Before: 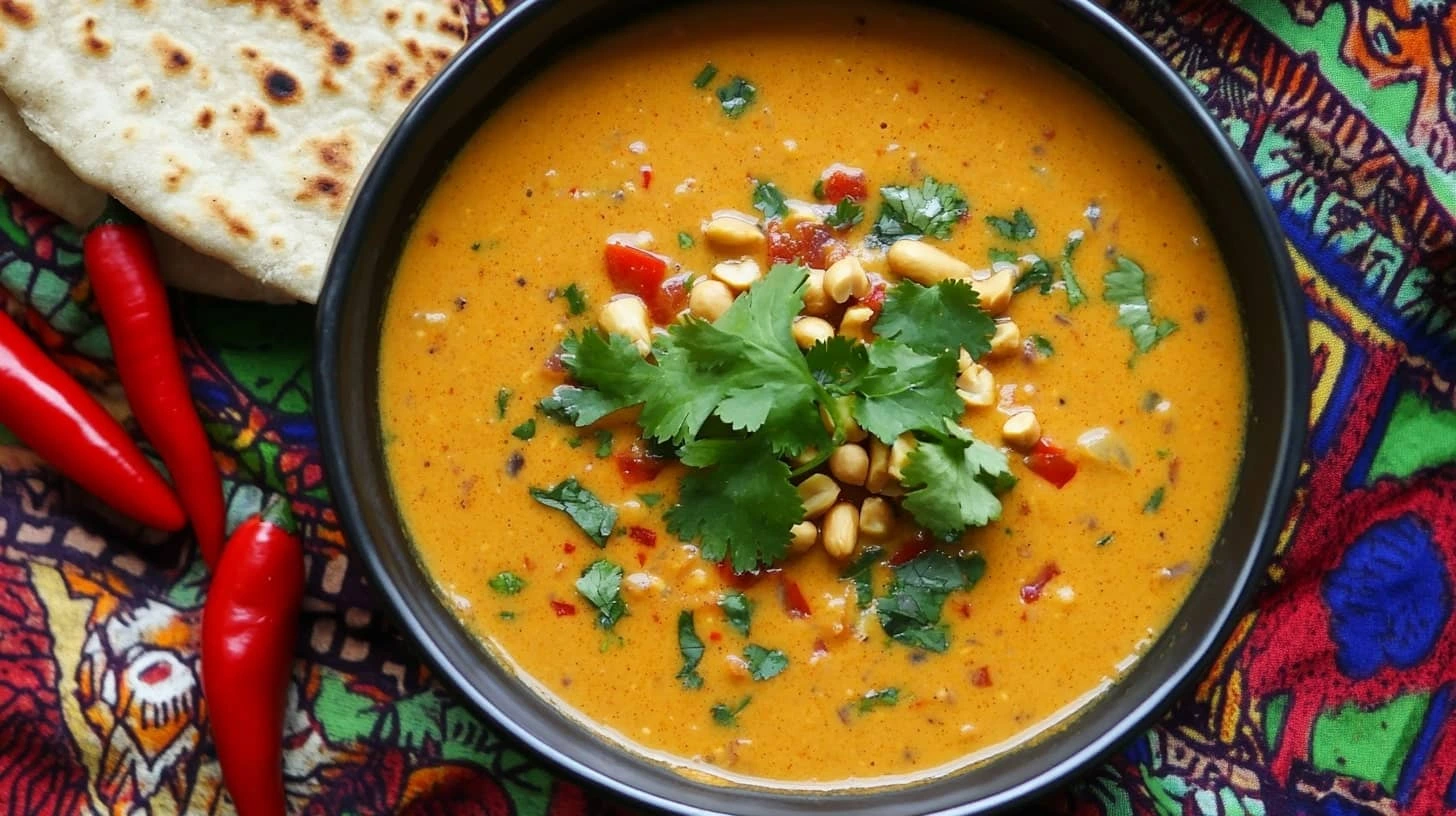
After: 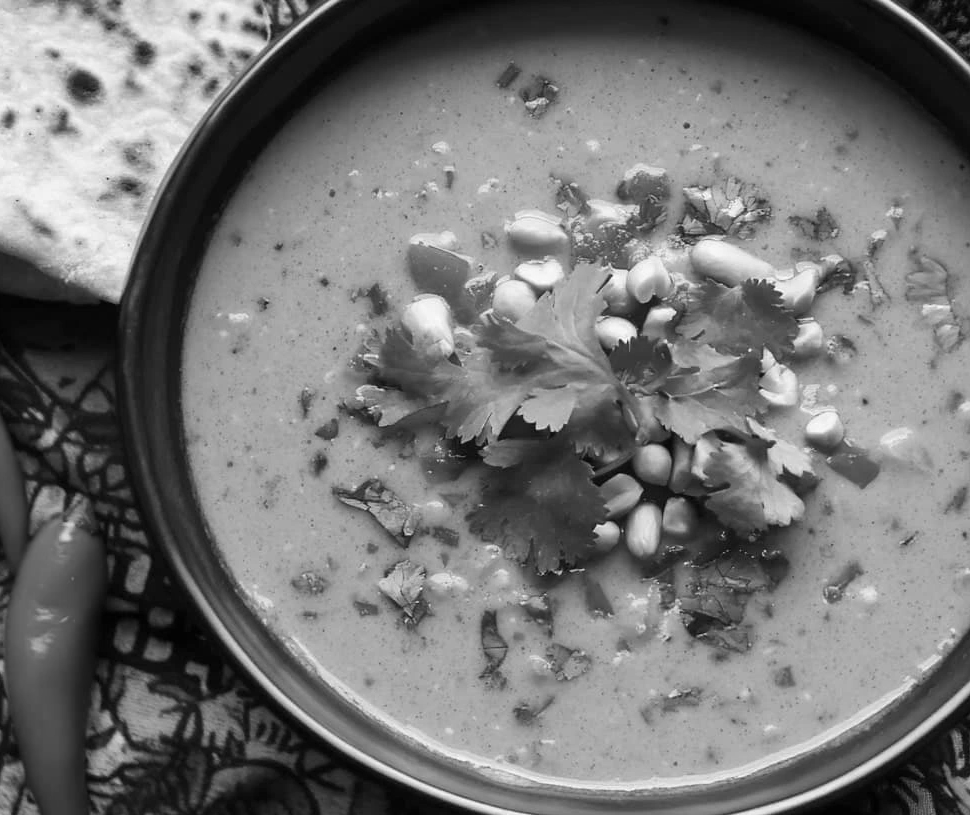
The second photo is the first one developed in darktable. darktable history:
crop and rotate: left 13.537%, right 19.796%
contrast brightness saturation: saturation -1
